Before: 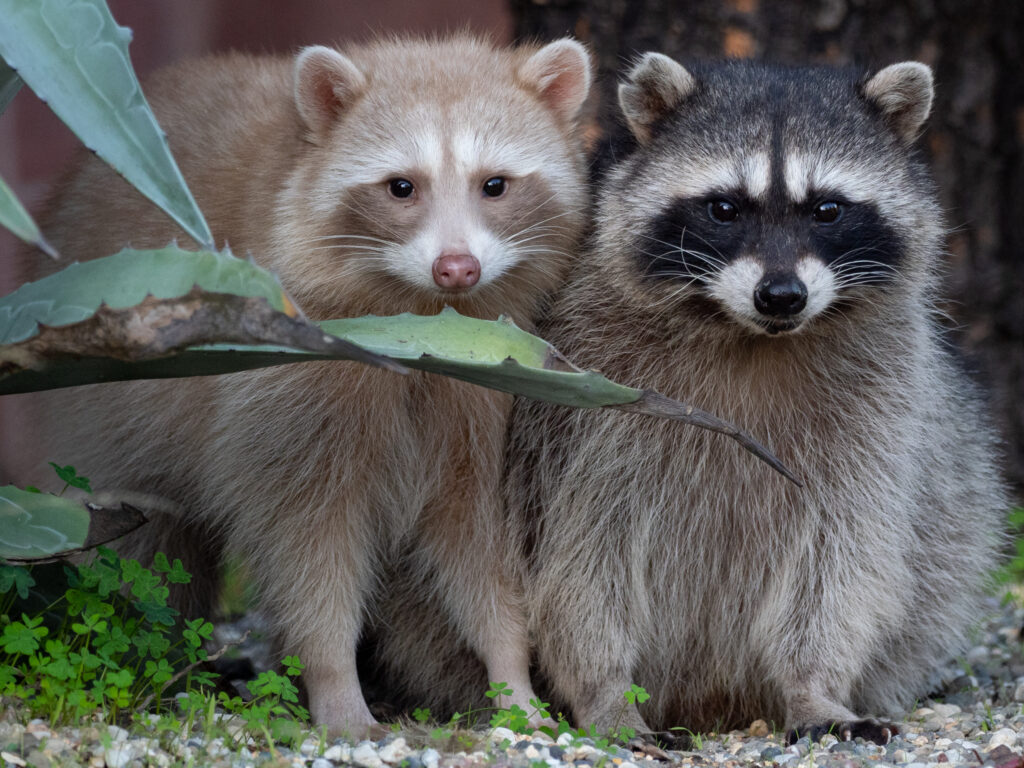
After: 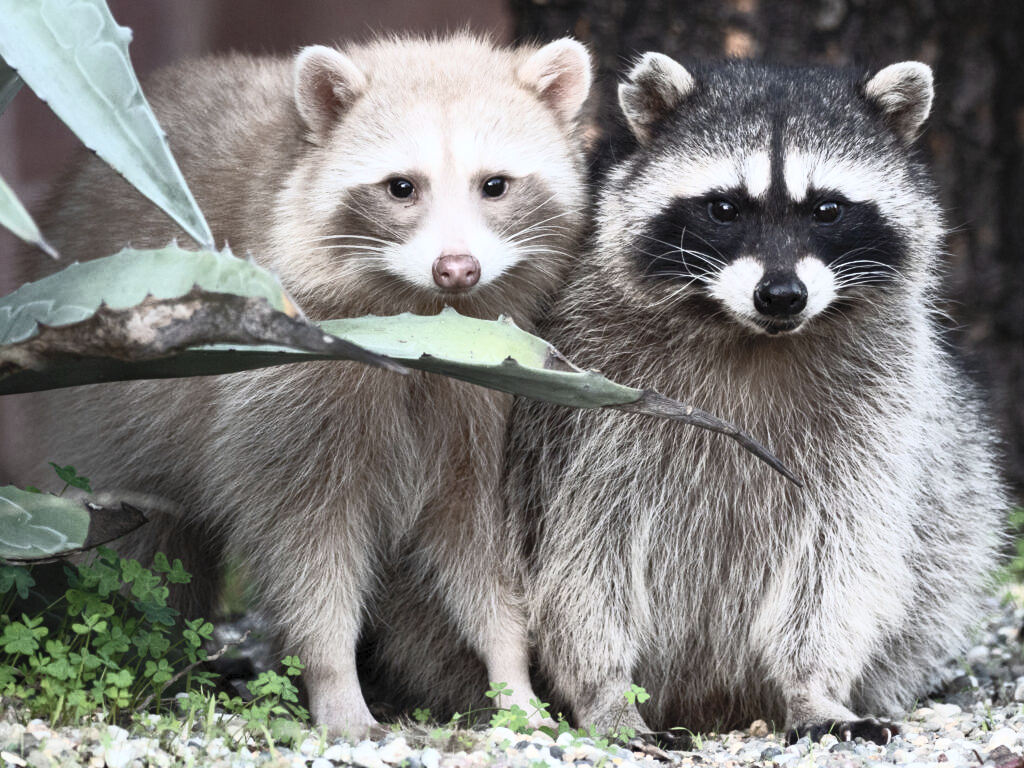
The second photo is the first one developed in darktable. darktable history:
contrast brightness saturation: contrast 0.579, brightness 0.572, saturation -0.342
